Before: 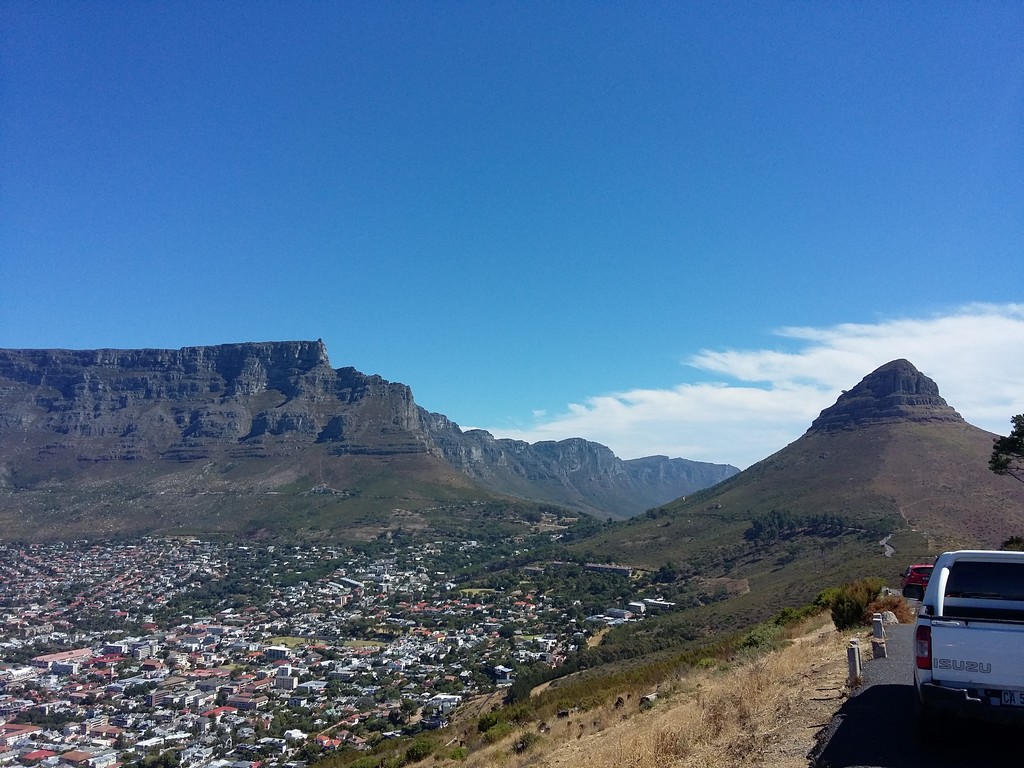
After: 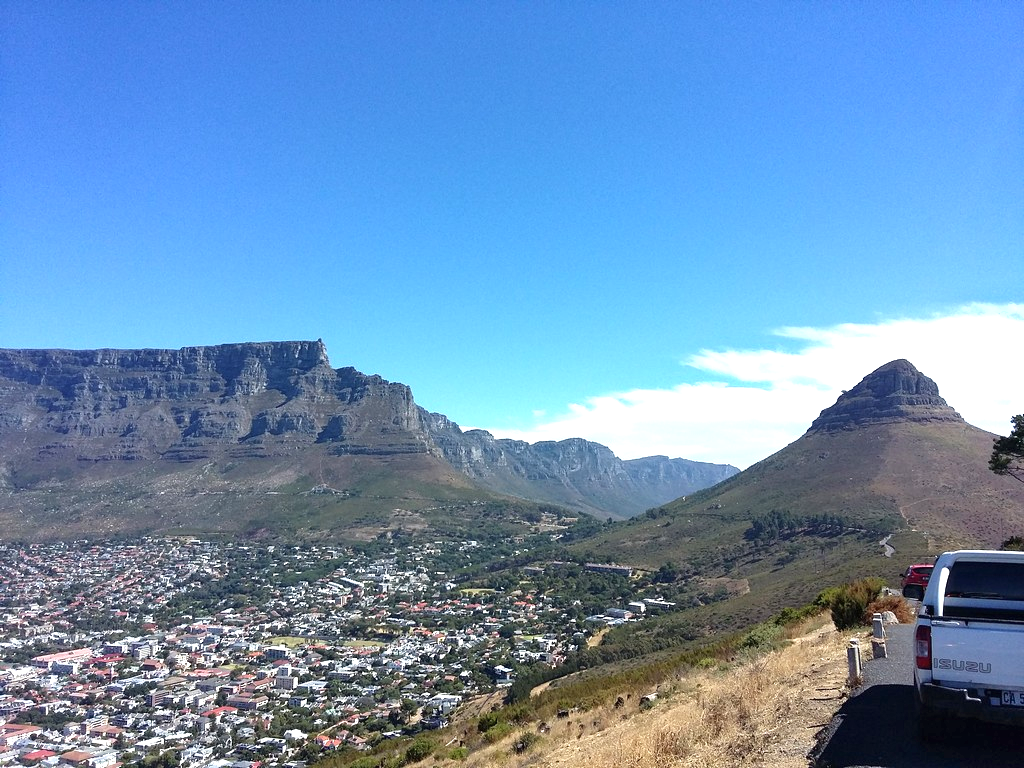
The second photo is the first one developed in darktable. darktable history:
exposure: black level correction 0, exposure 0.68 EV, compensate exposure bias true, compensate highlight preservation false
shadows and highlights: radius 44.78, white point adjustment 6.64, compress 79.65%, highlights color adjustment 78.42%, soften with gaussian
